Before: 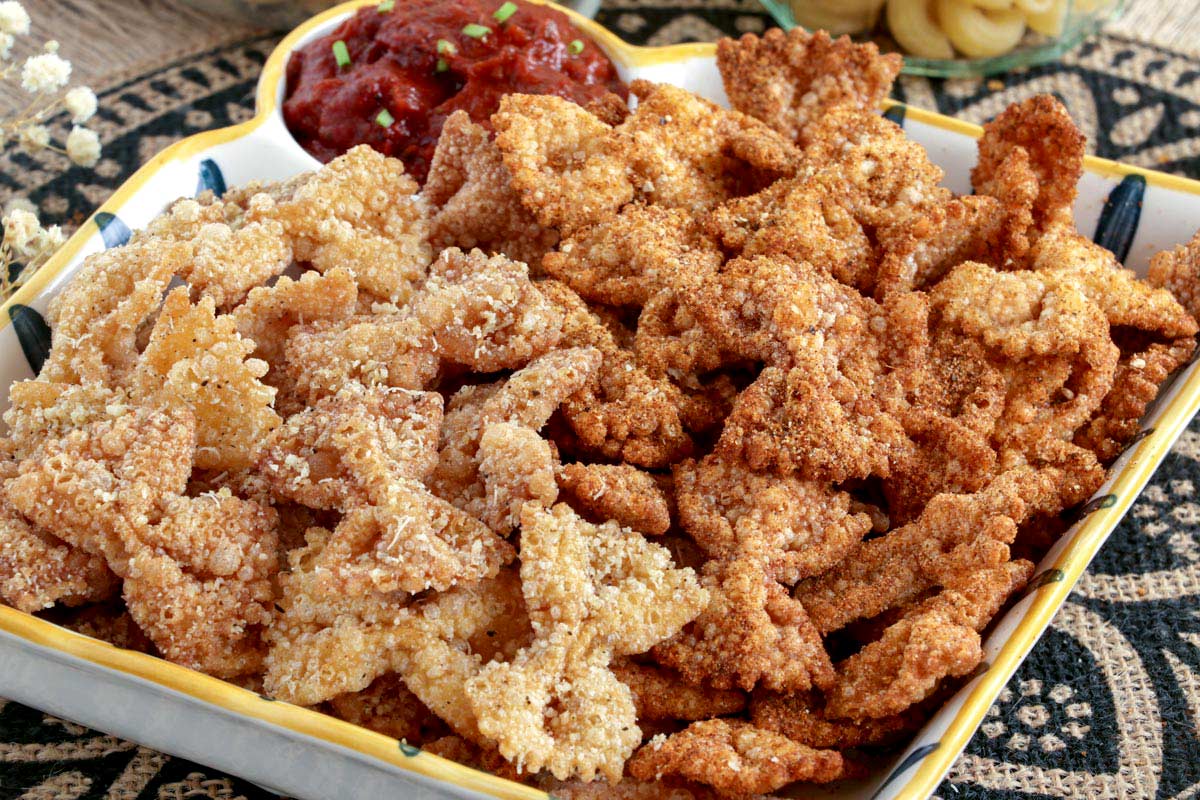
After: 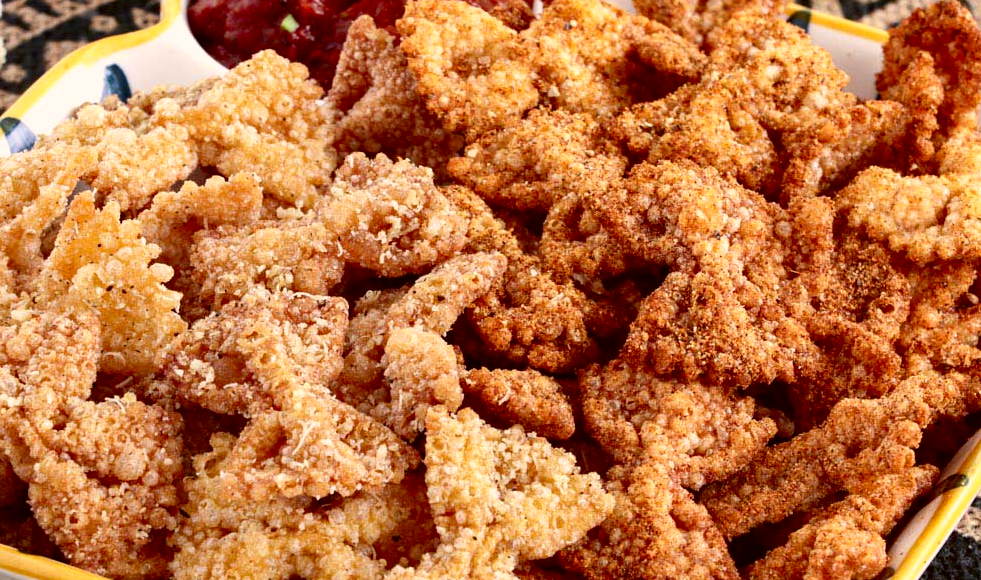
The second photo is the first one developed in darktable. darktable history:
color correction: highlights a* 10.16, highlights b* 9.72, shadows a* 8.05, shadows b* 8.27, saturation 0.794
crop: left 7.927%, top 11.973%, right 10.292%, bottom 15.469%
contrast brightness saturation: contrast 0.181, saturation 0.306
haze removal: compatibility mode true, adaptive false
